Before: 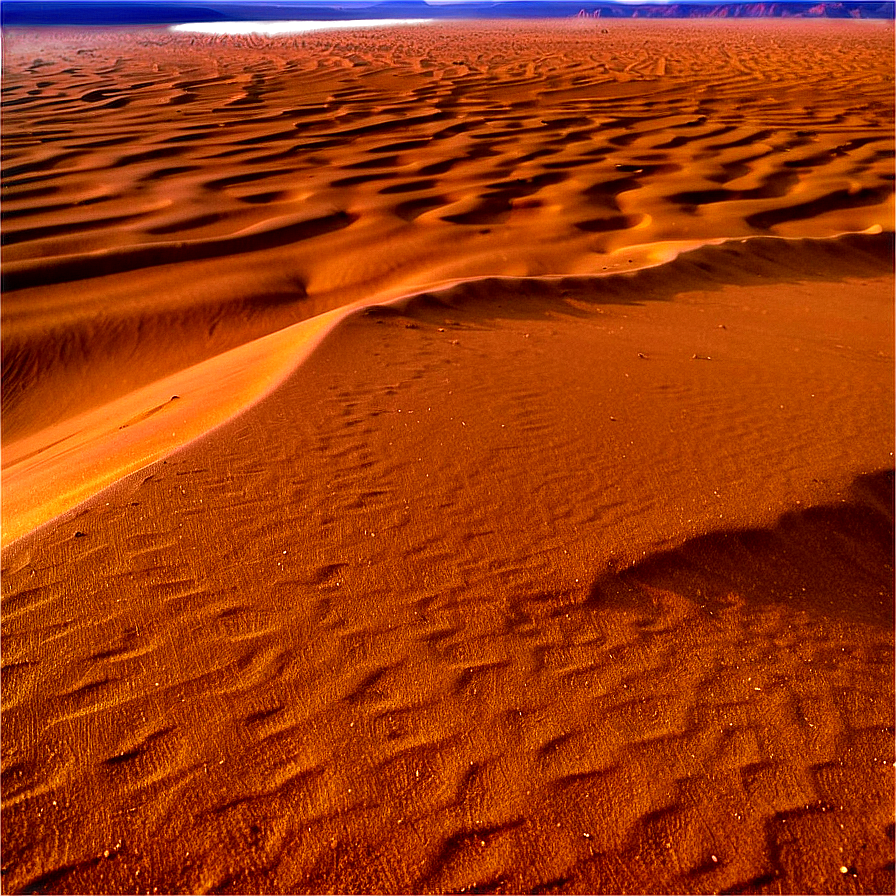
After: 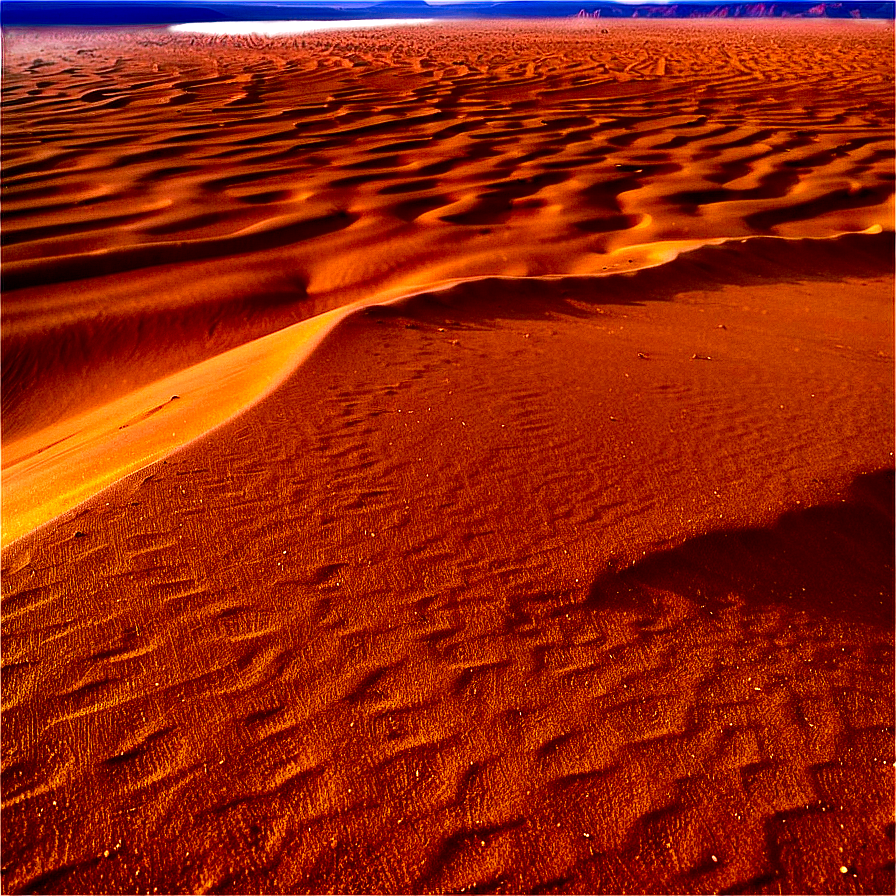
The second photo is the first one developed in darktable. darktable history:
exposure: exposure 0.2 EV, compensate highlight preservation false
contrast brightness saturation: contrast 0.2, brightness -0.11, saturation 0.1
